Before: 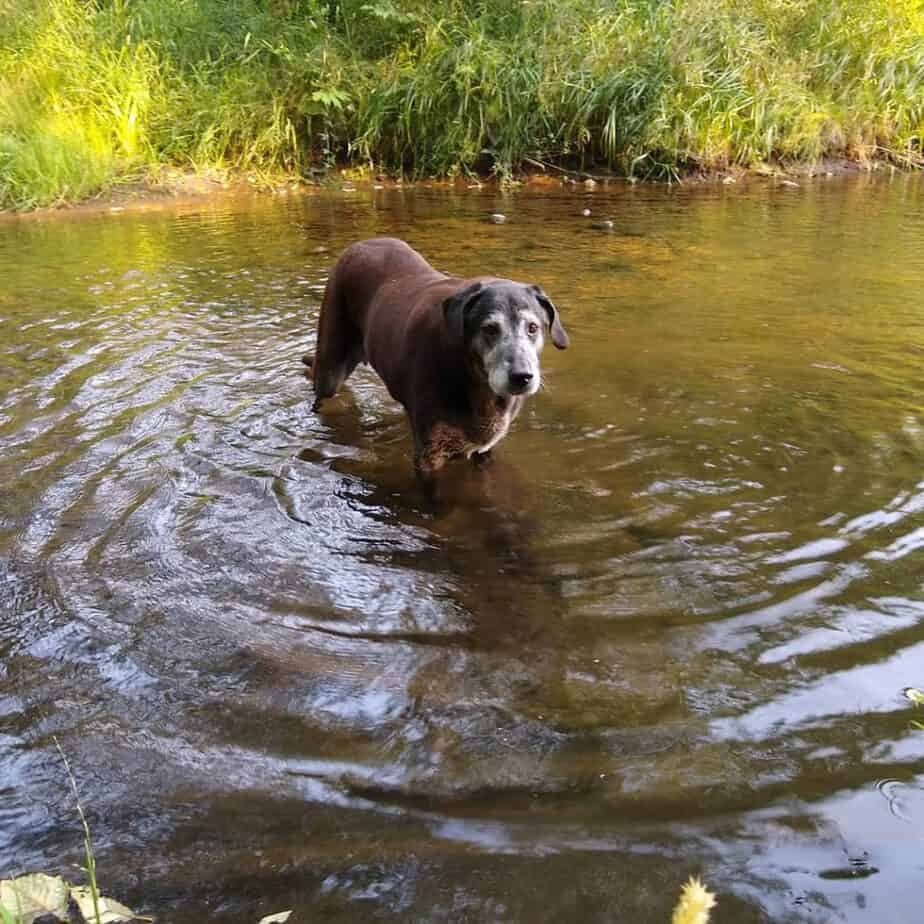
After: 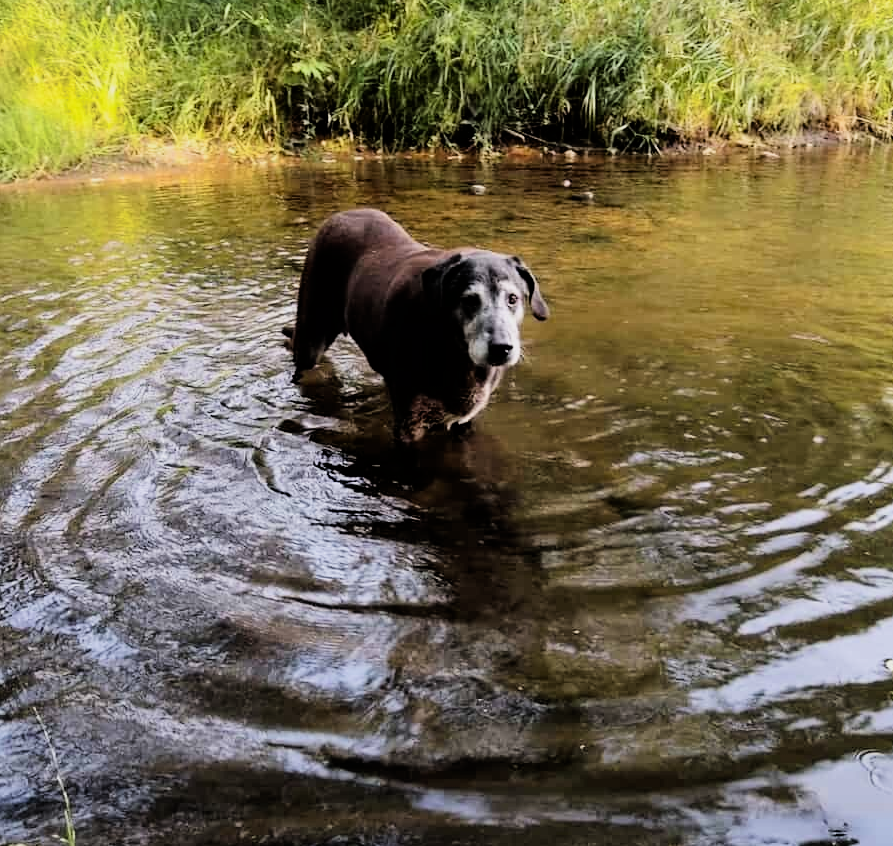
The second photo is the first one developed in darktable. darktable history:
crop: left 2.268%, top 3.148%, right 1.085%, bottom 4.941%
filmic rgb: black relative exposure -5.15 EV, white relative exposure 3.97 EV, hardness 2.89, contrast 1.51
